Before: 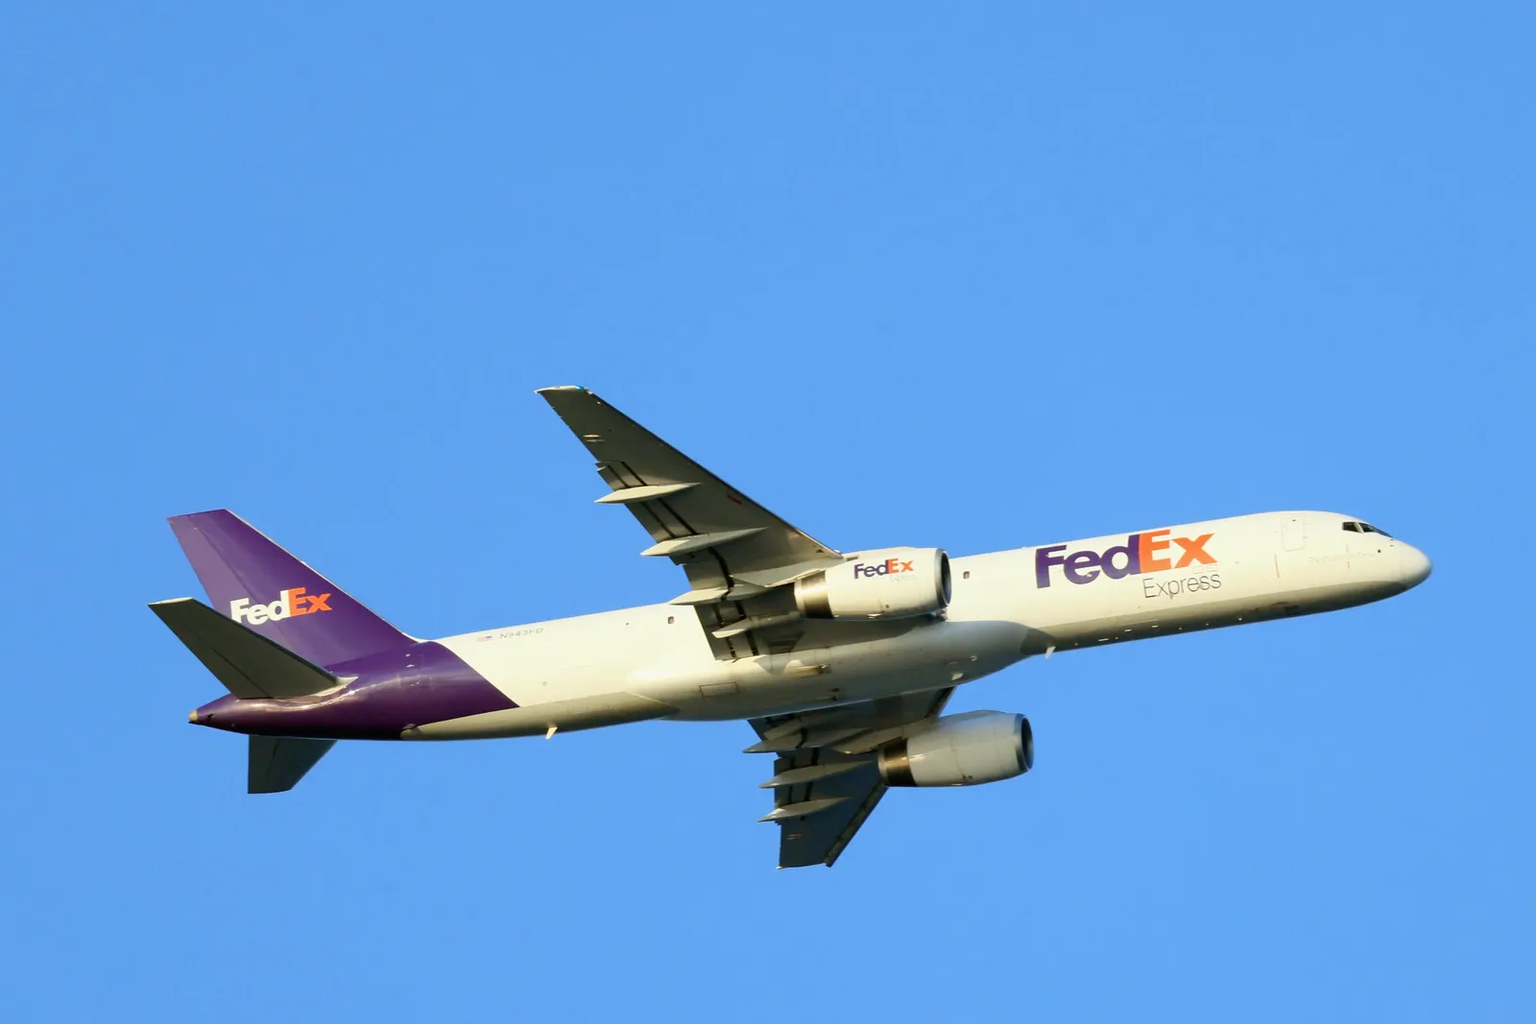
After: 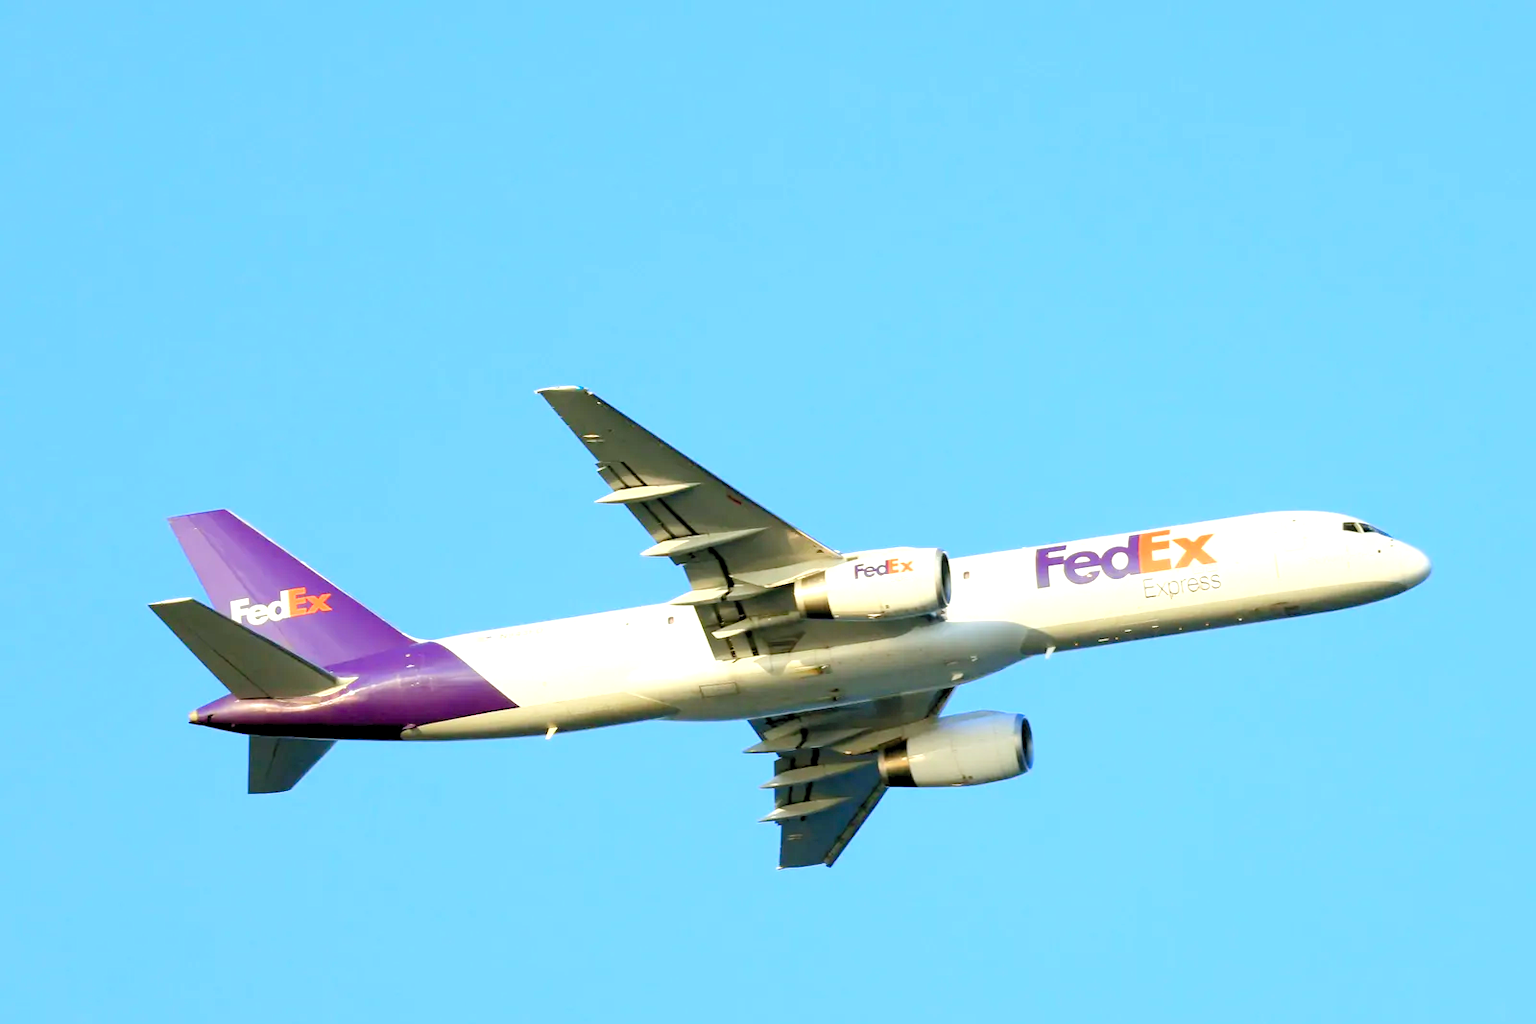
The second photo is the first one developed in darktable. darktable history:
levels: levels [0.036, 0.364, 0.827]
